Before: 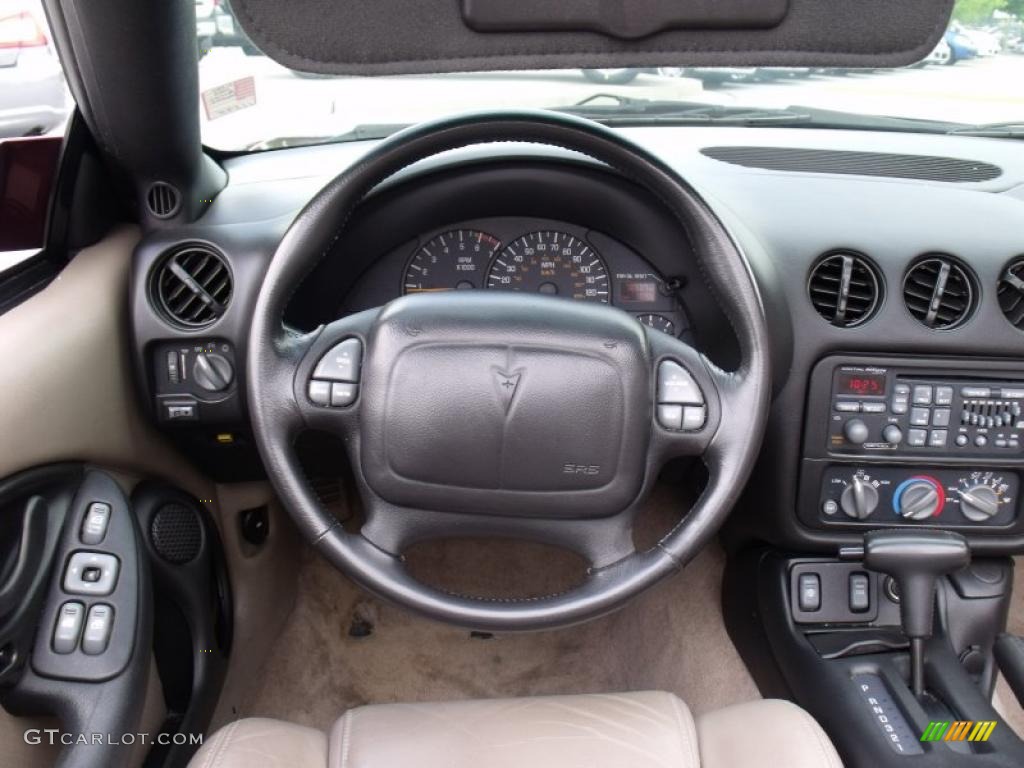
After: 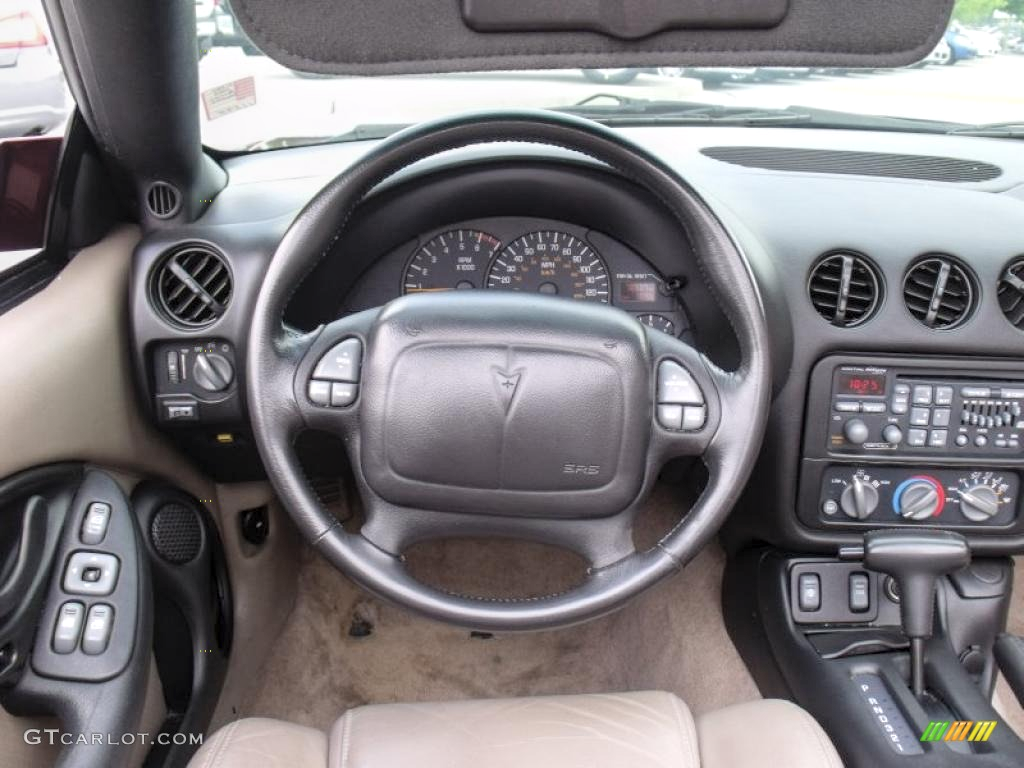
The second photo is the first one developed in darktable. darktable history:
local contrast: on, module defaults
contrast brightness saturation: brightness 0.129
